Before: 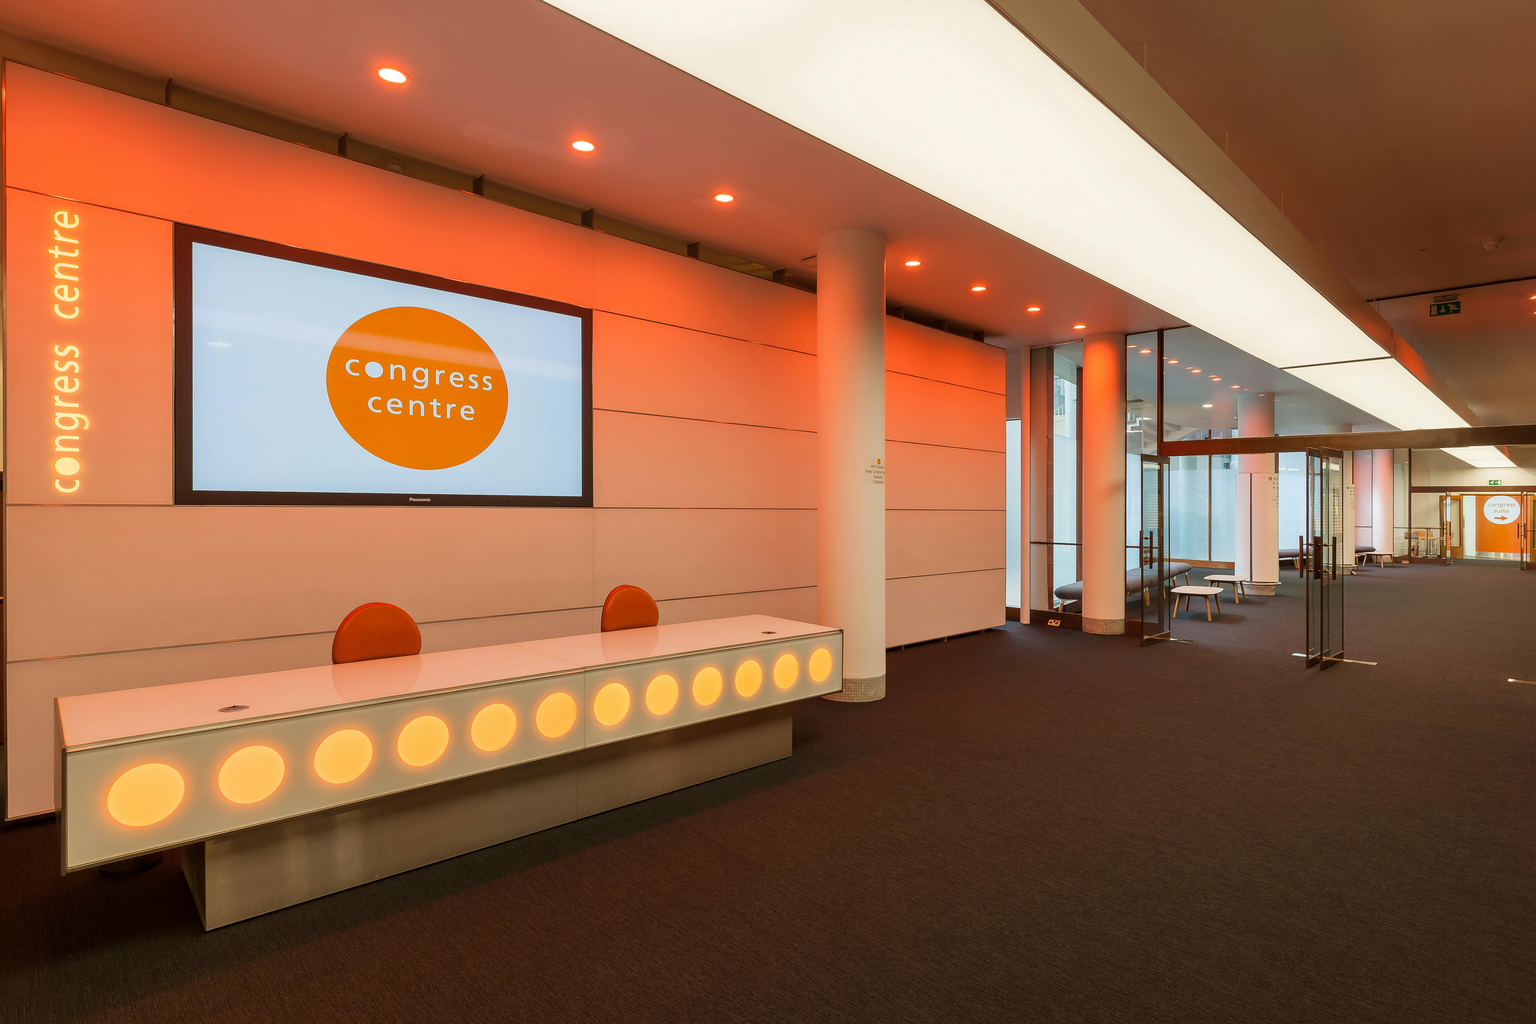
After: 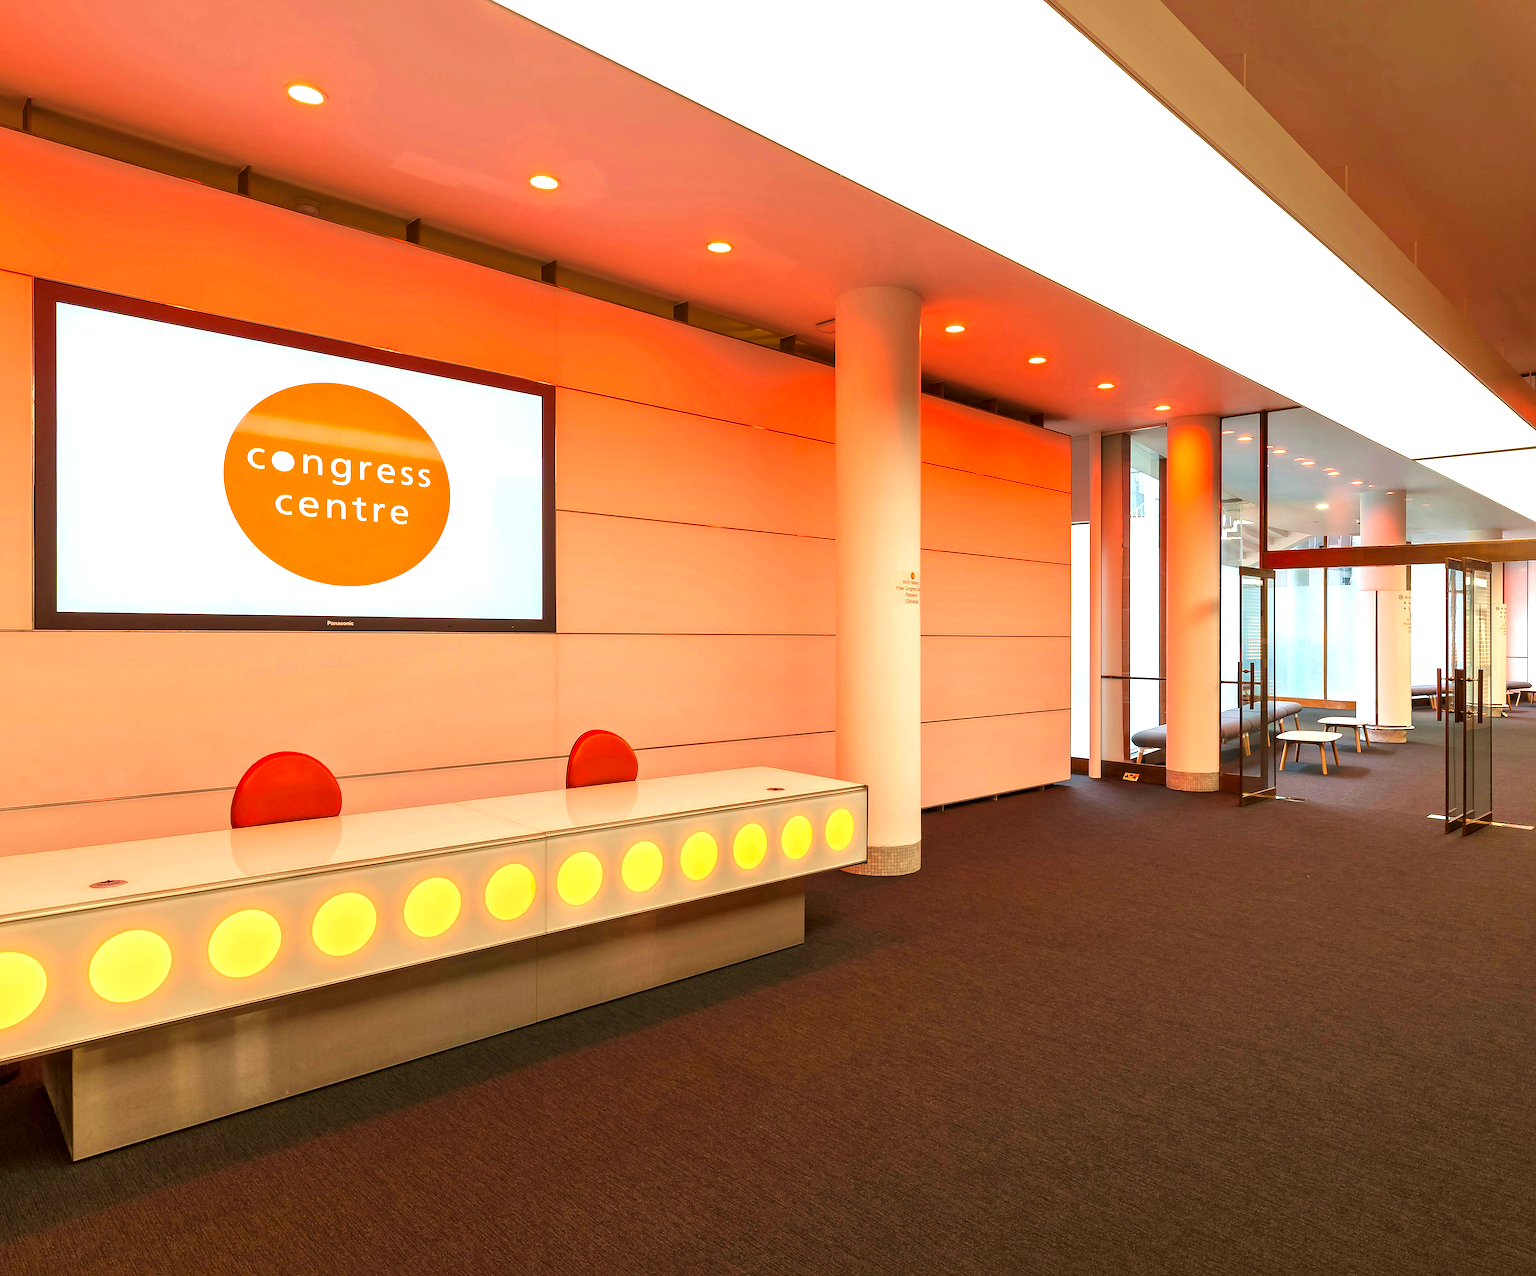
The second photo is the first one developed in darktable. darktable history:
local contrast: mode bilateral grid, contrast 20, coarseness 50, detail 132%, midtone range 0.2
exposure: black level correction -0.001, exposure 0.9 EV, compensate exposure bias true, compensate highlight preservation false
crop and rotate: left 9.597%, right 10.195%
color correction: highlights a* 3.22, highlights b* 1.93, saturation 1.19
